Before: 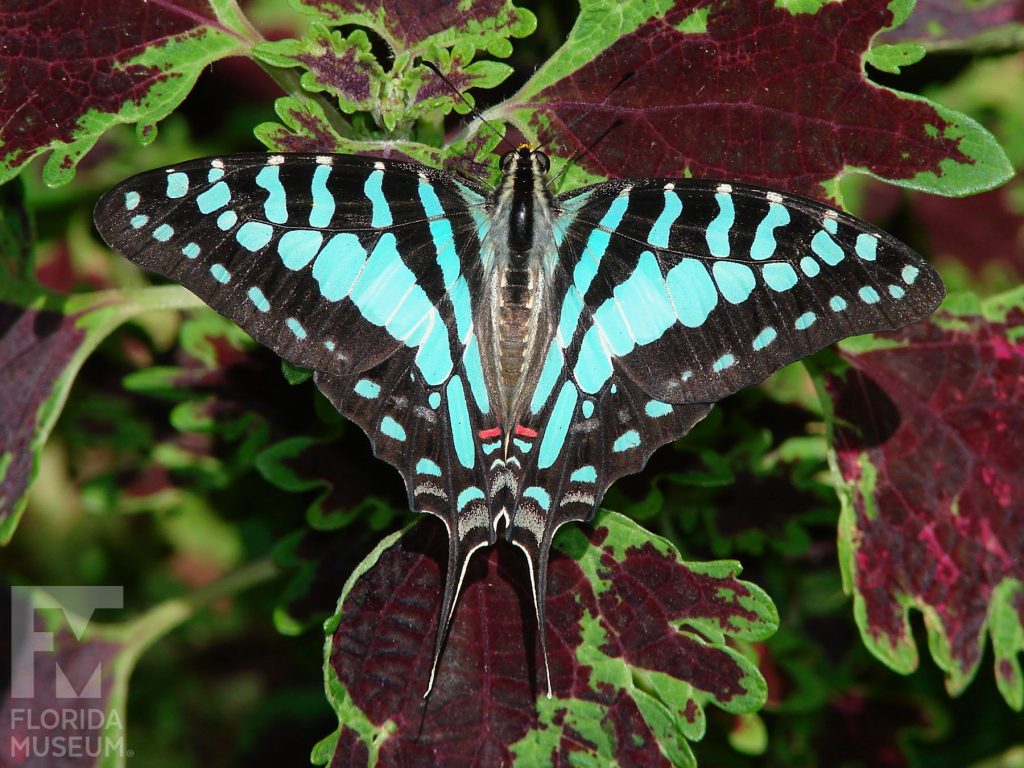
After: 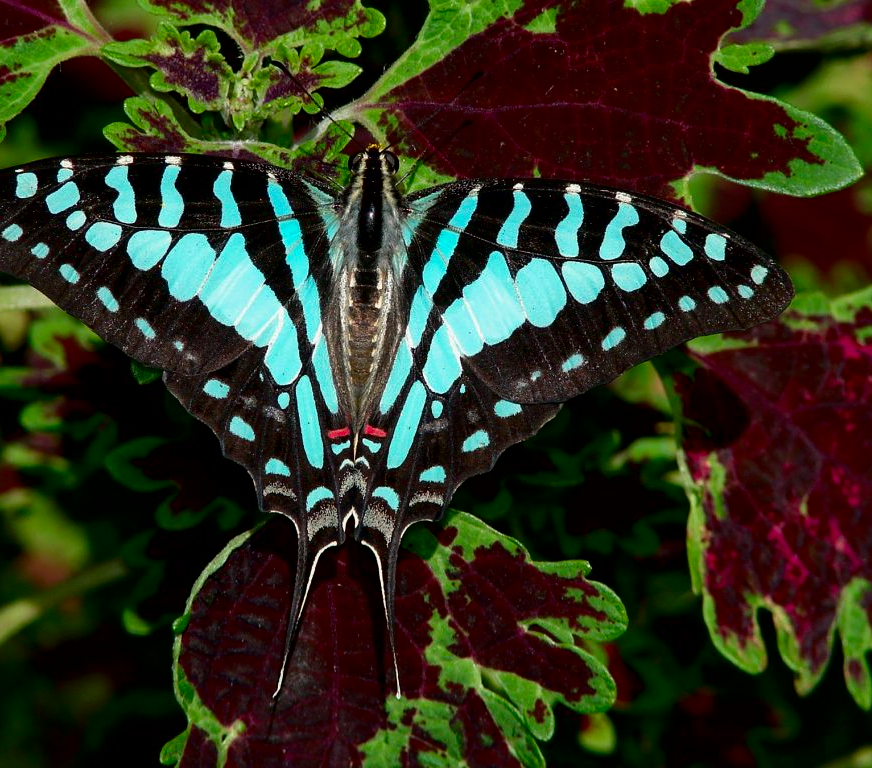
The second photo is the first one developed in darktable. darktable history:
contrast brightness saturation: contrast 0.098, brightness -0.259, saturation 0.143
crop and rotate: left 14.755%
local contrast: mode bilateral grid, contrast 19, coarseness 50, detail 139%, midtone range 0.2
